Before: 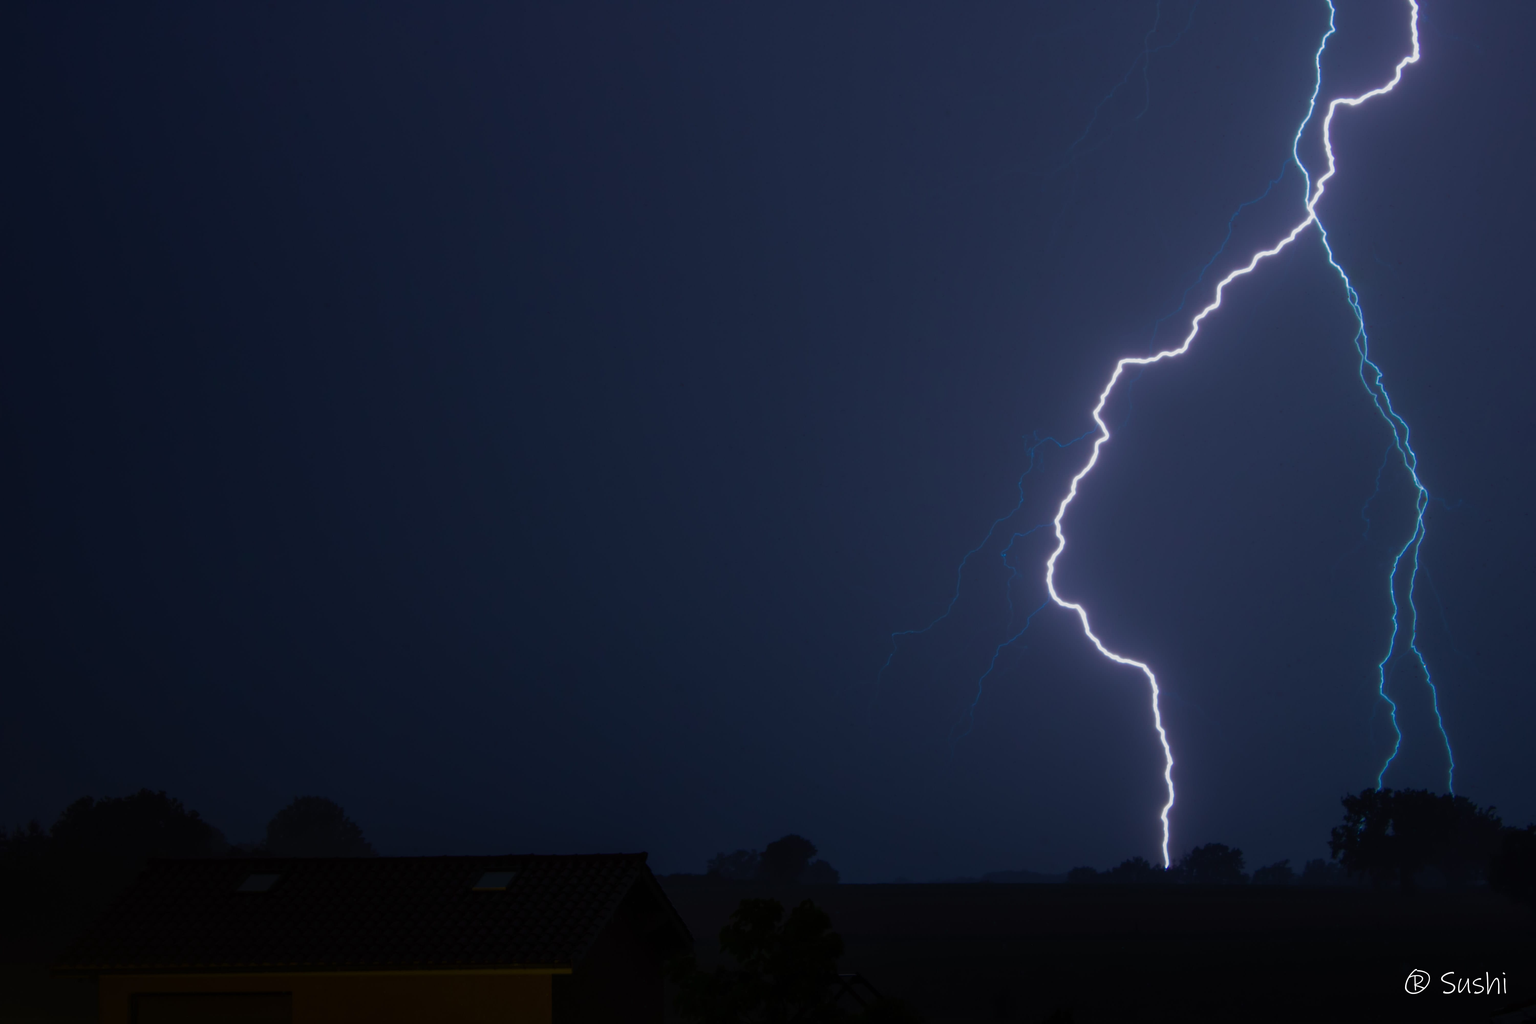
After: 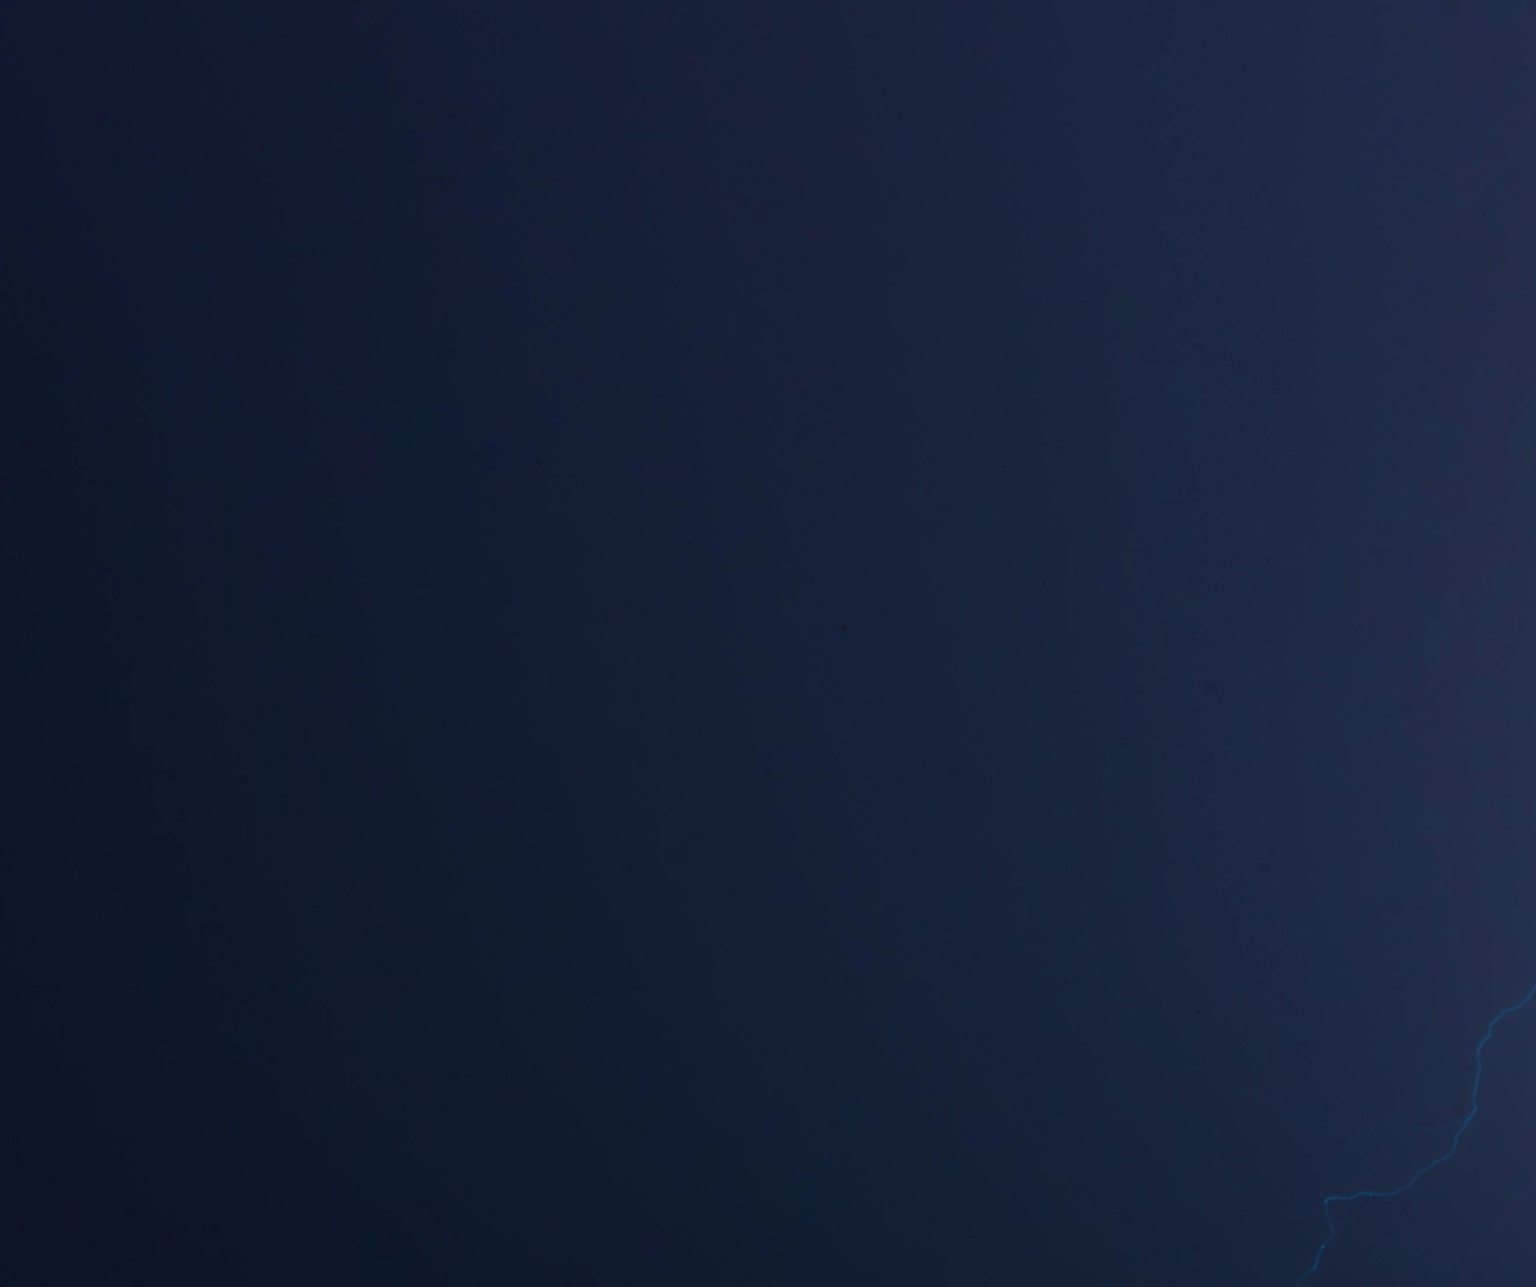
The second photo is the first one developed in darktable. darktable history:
crop: left 20.462%, top 10.811%, right 35.886%, bottom 34.279%
haze removal: compatibility mode true, adaptive false
